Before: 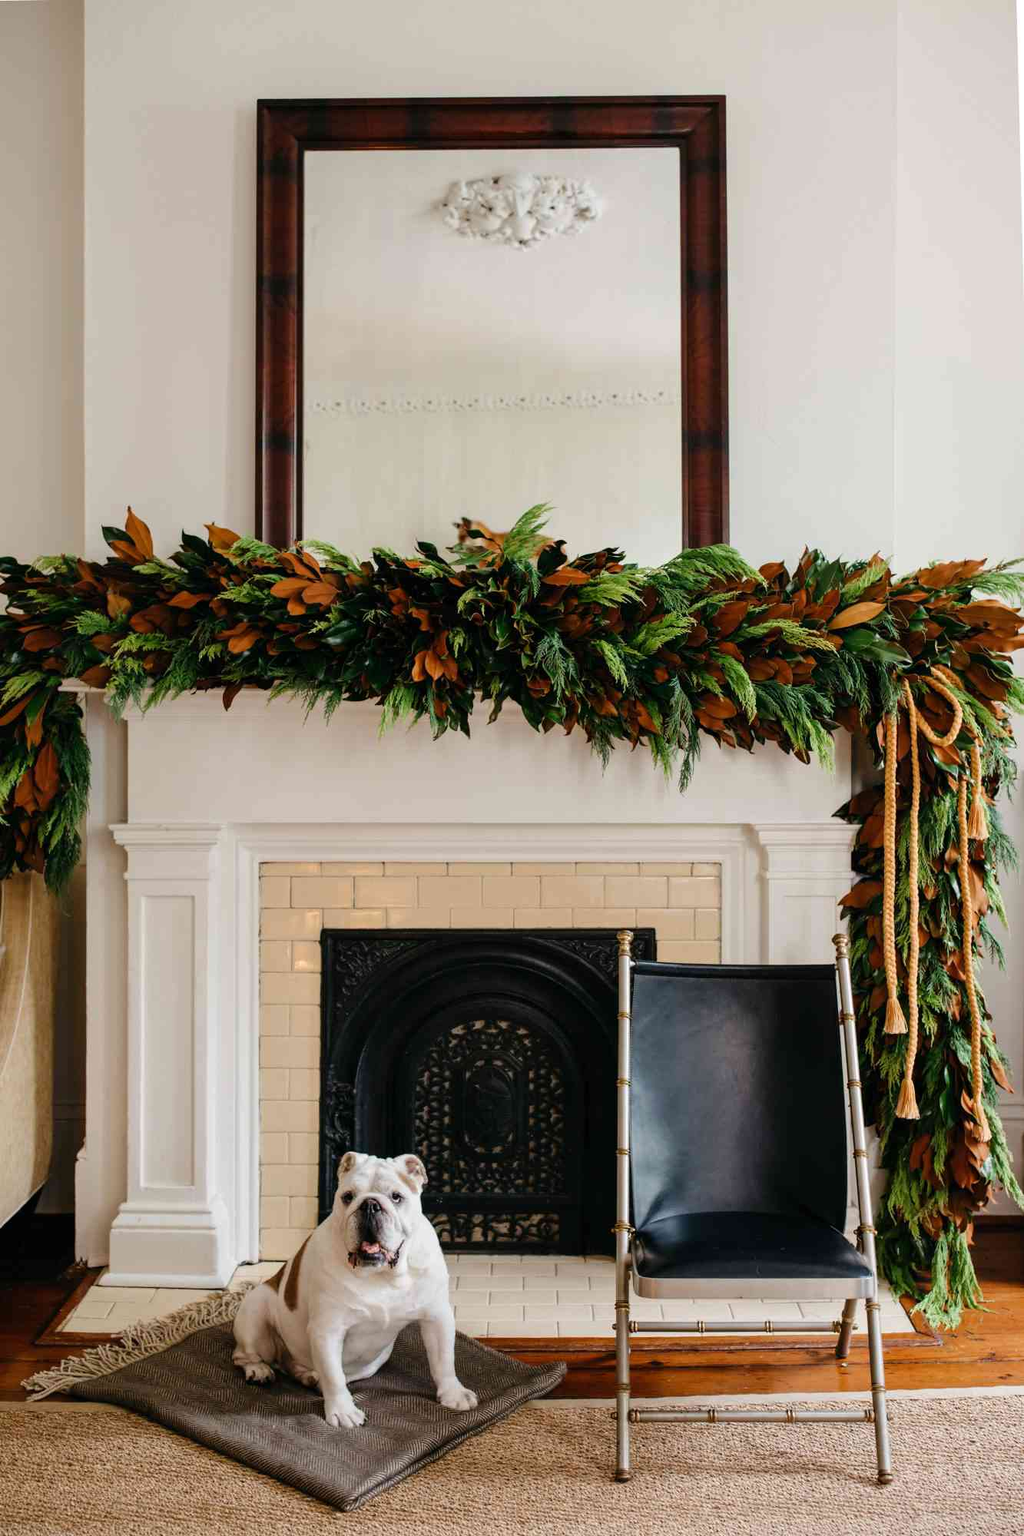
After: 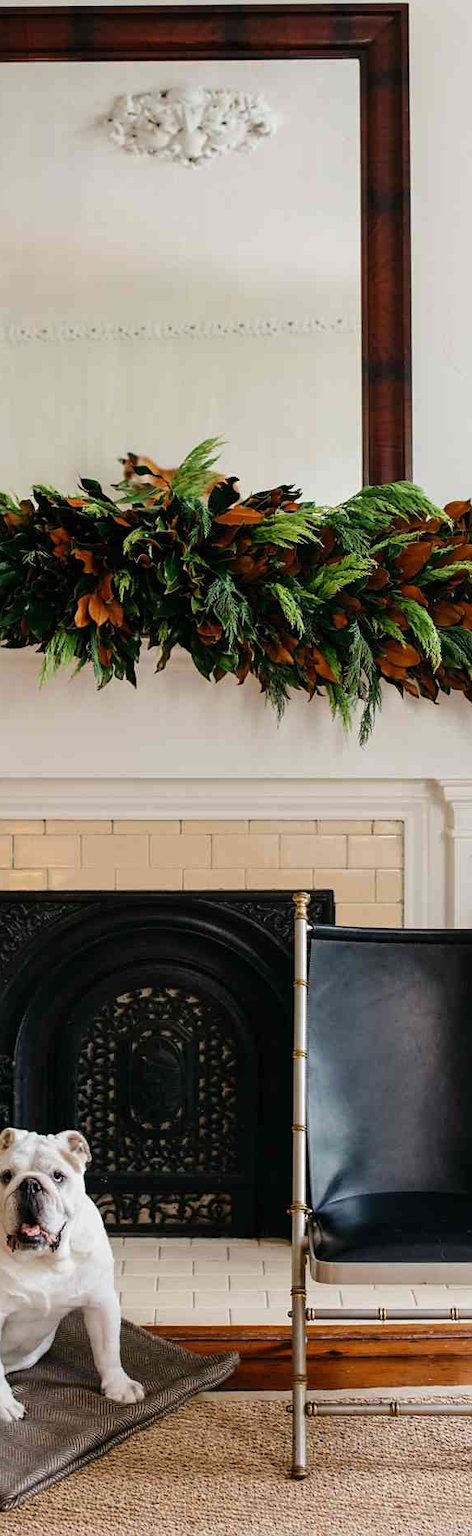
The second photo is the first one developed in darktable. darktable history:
sharpen: amount 0.2
crop: left 33.452%, top 6.025%, right 23.155%
